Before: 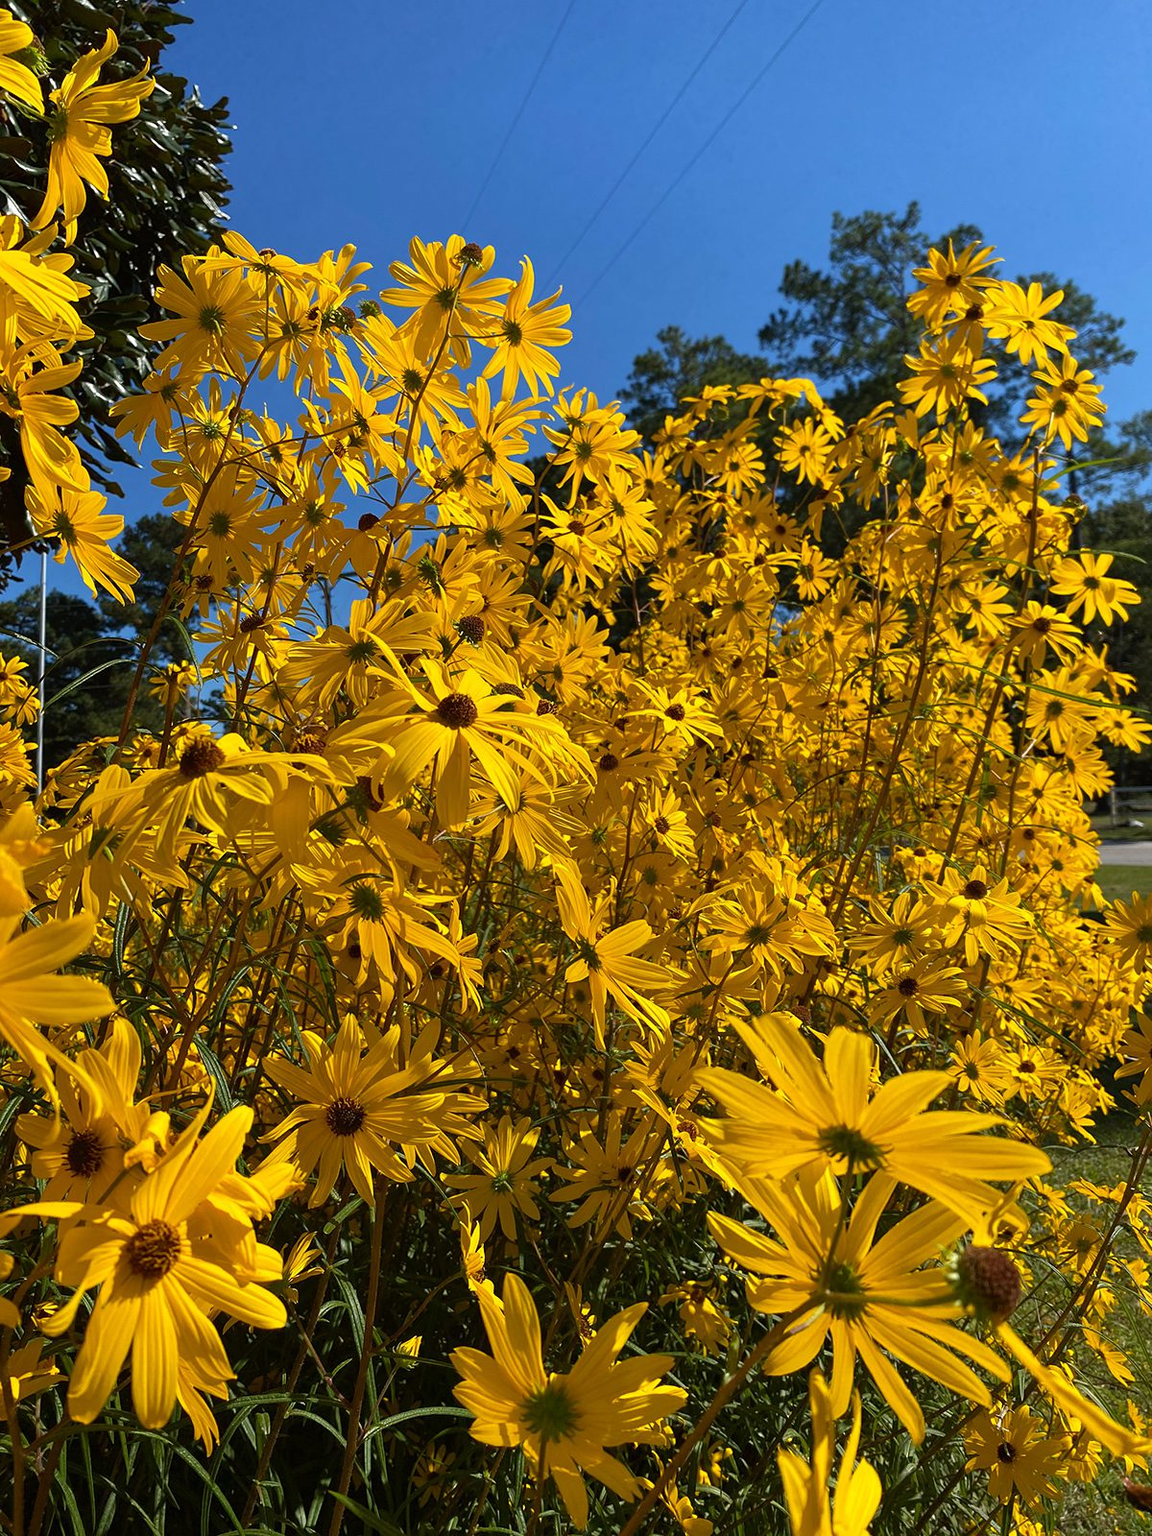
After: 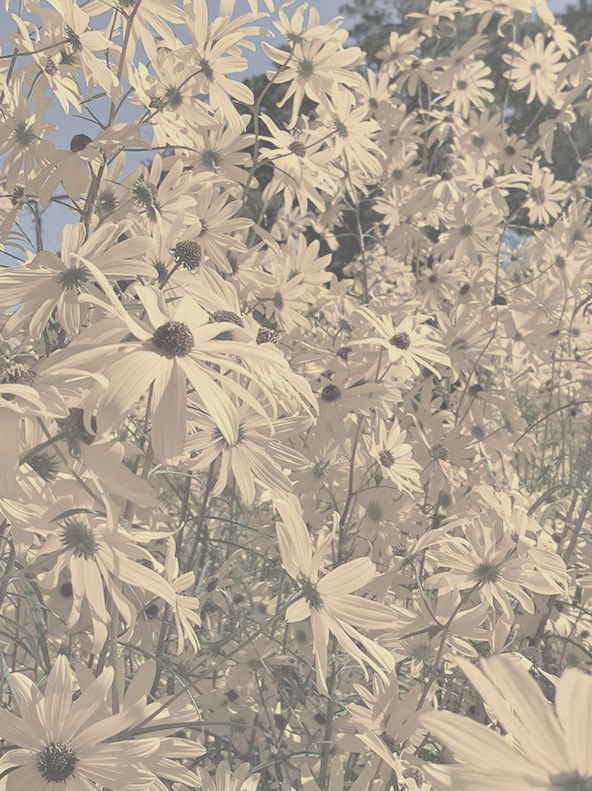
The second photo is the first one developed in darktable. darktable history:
contrast brightness saturation: contrast -0.307, brightness 0.732, saturation -0.797
shadows and highlights: highlights color adjustment 45.66%, soften with gaussian
crop: left 25.256%, top 25.104%, right 25.338%, bottom 25.452%
